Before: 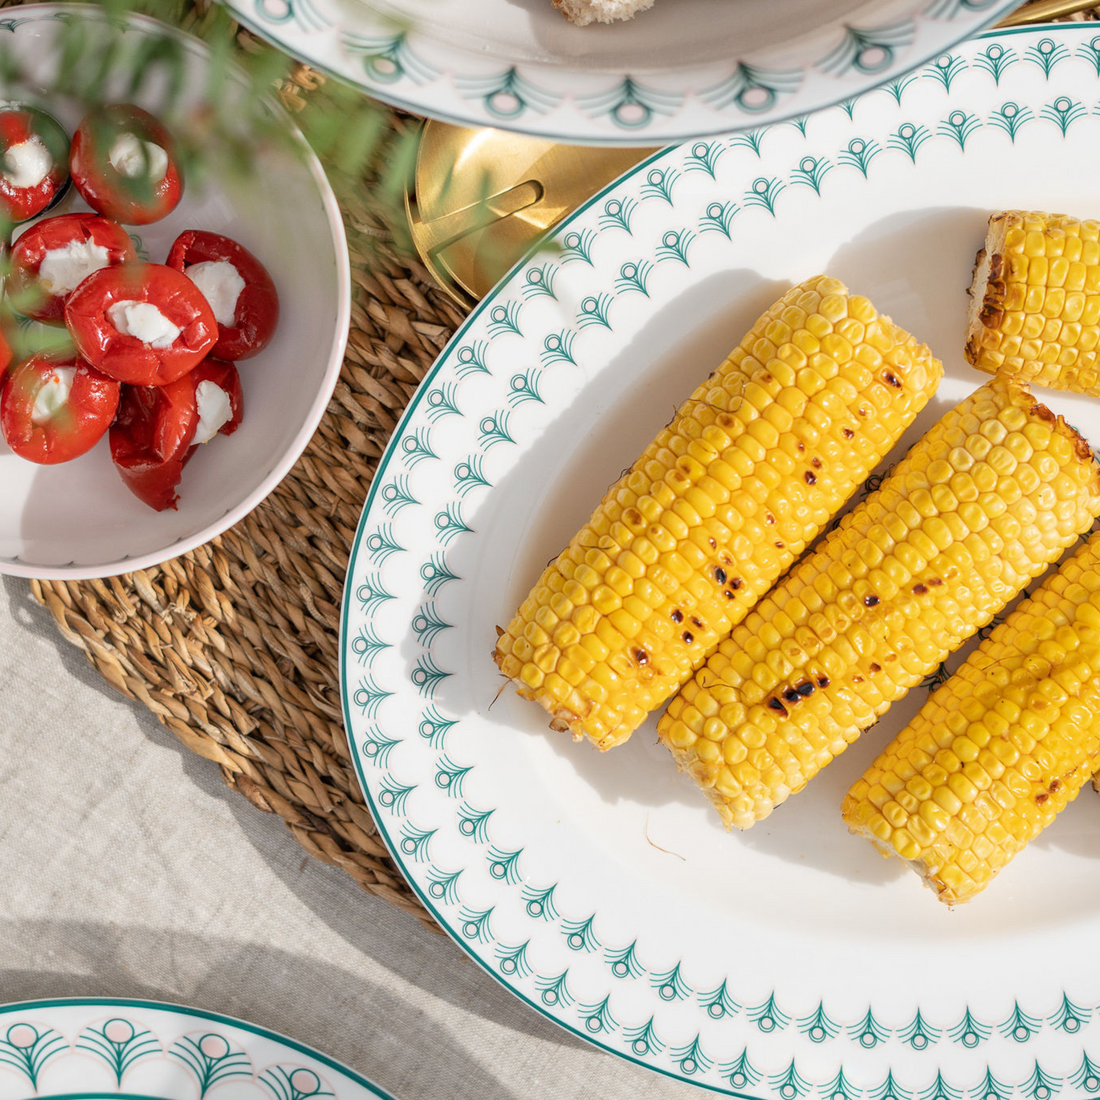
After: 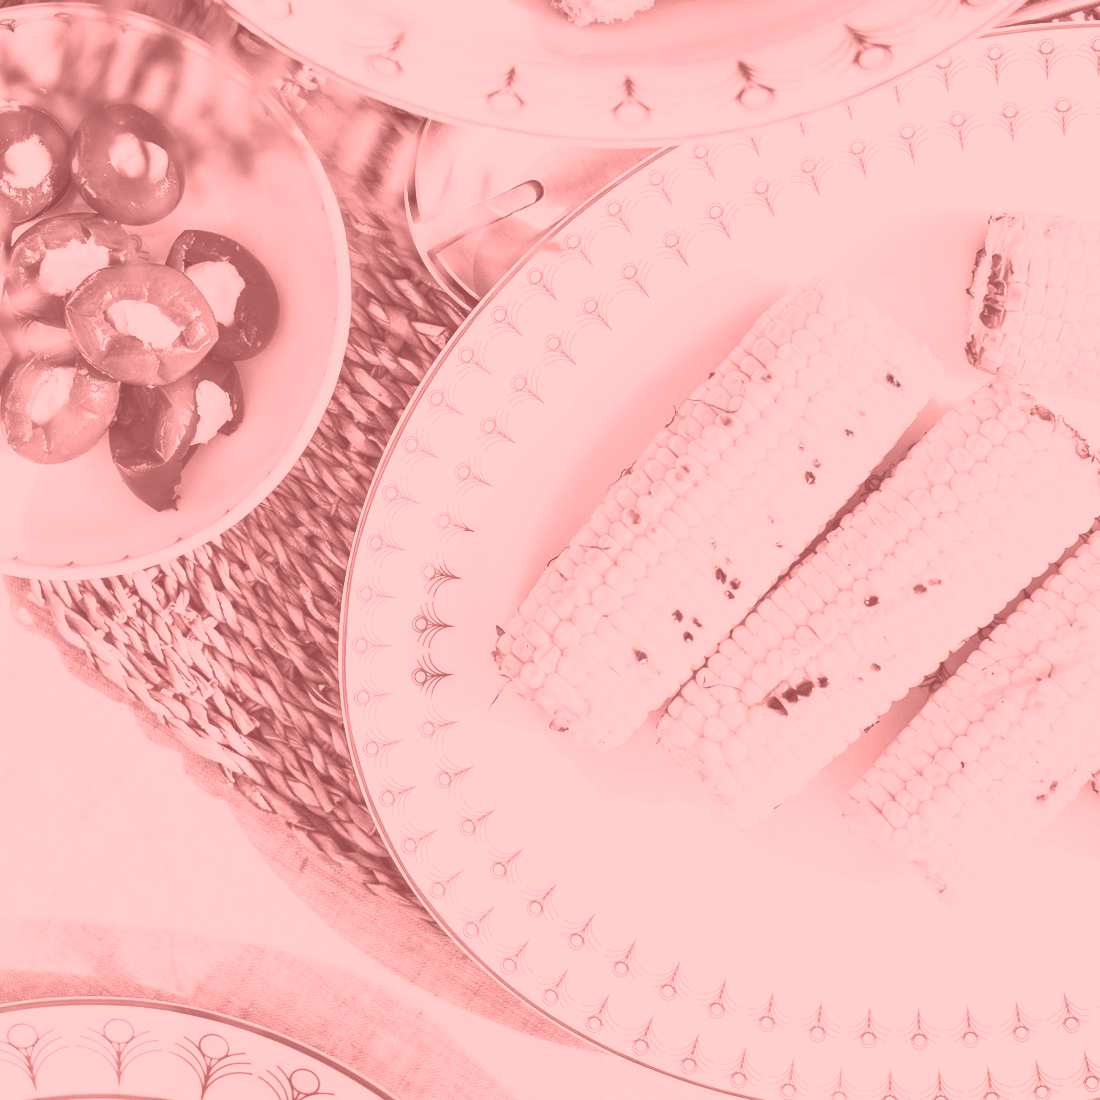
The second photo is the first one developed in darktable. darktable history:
contrast brightness saturation: contrast 0.62, brightness 0.34, saturation 0.14
colorize: saturation 51%, source mix 50.67%, lightness 50.67%
